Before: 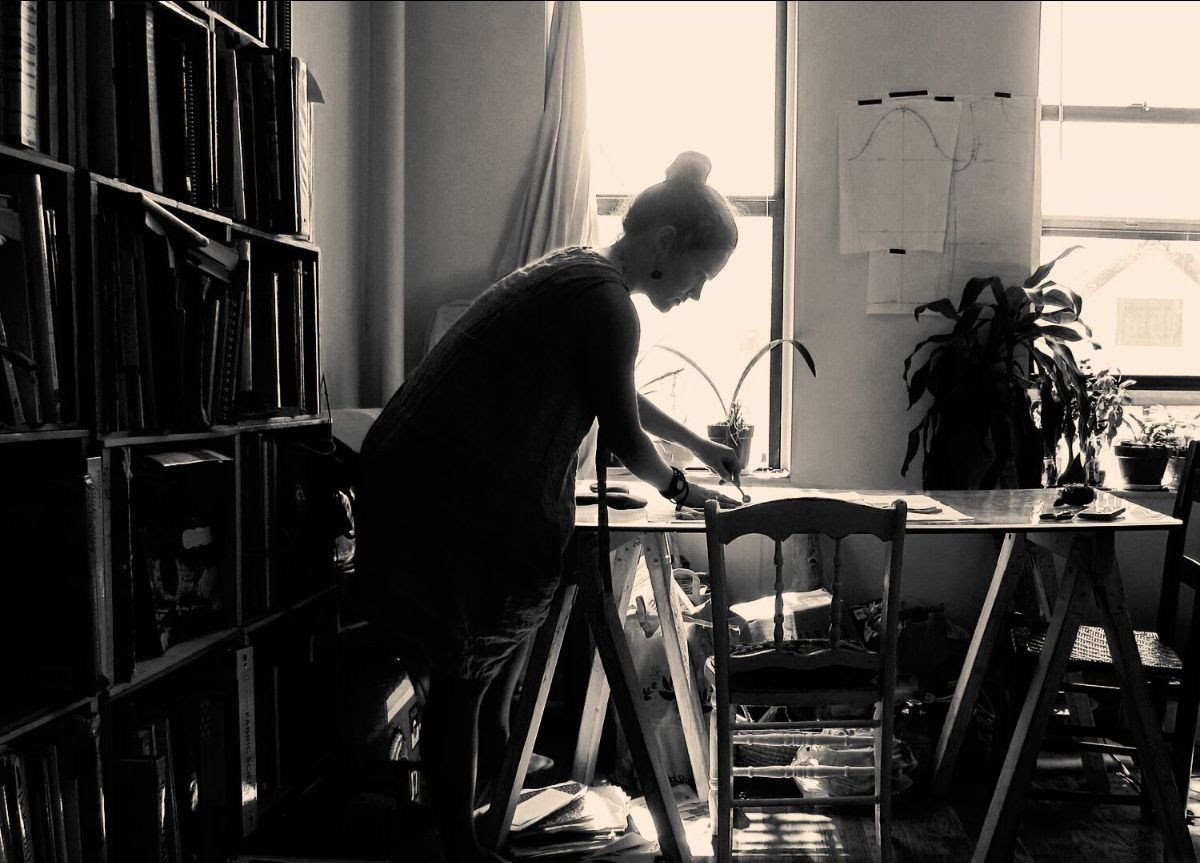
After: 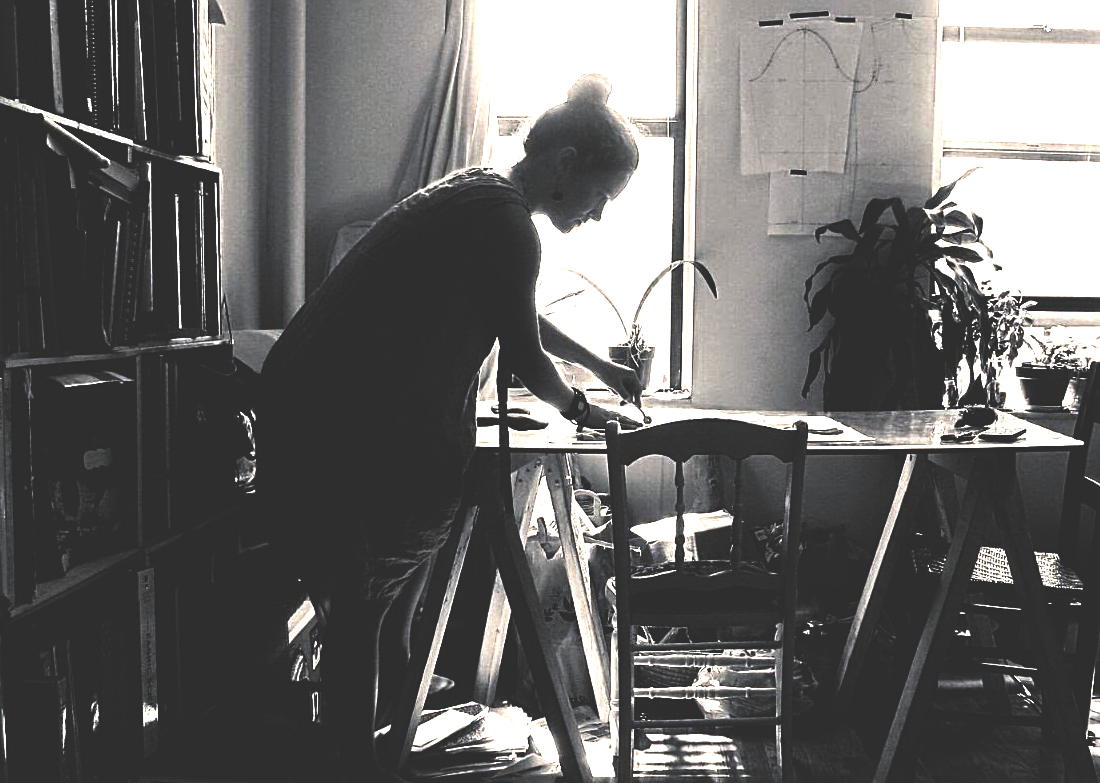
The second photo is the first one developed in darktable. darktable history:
crop and rotate: left 8.262%, top 9.226%
exposure: black level correction 0, exposure 1 EV, compensate exposure bias true, compensate highlight preservation false
sharpen: on, module defaults
rgb curve: curves: ch0 [(0, 0.186) (0.314, 0.284) (0.775, 0.708) (1, 1)], compensate middle gray true, preserve colors none
white balance: red 0.976, blue 1.04
